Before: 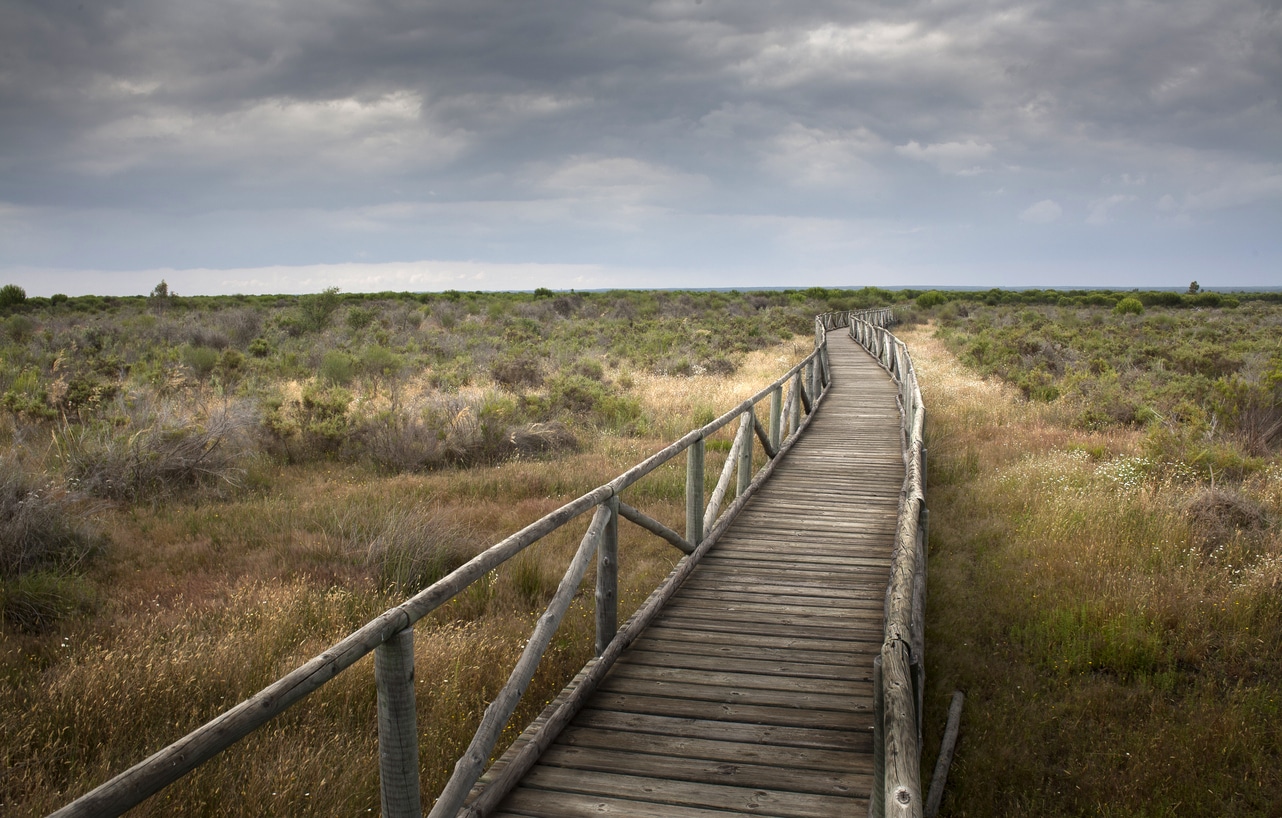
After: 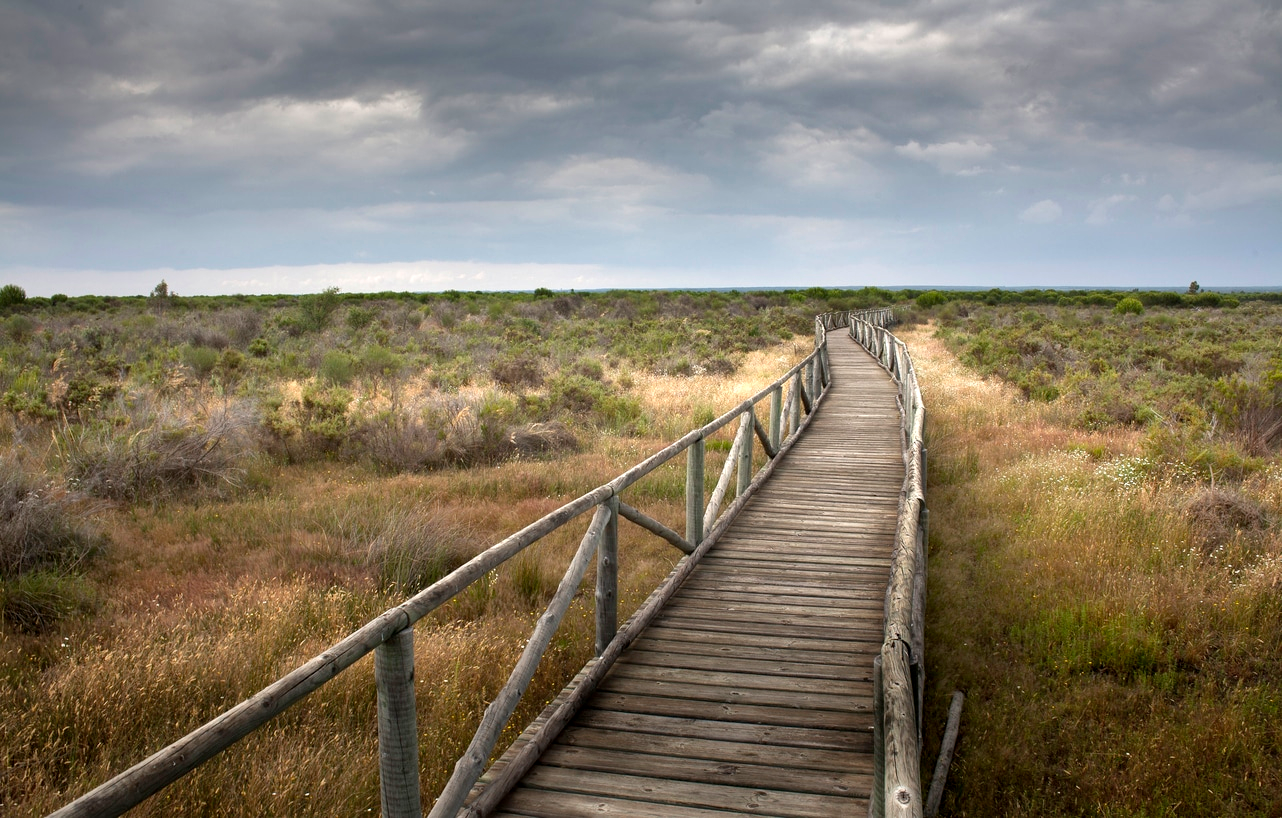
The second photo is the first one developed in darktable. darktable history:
shadows and highlights: shadows 43.71, white point adjustment -1.46, soften with gaussian
exposure: black level correction 0.001, exposure 0.3 EV, compensate highlight preservation false
